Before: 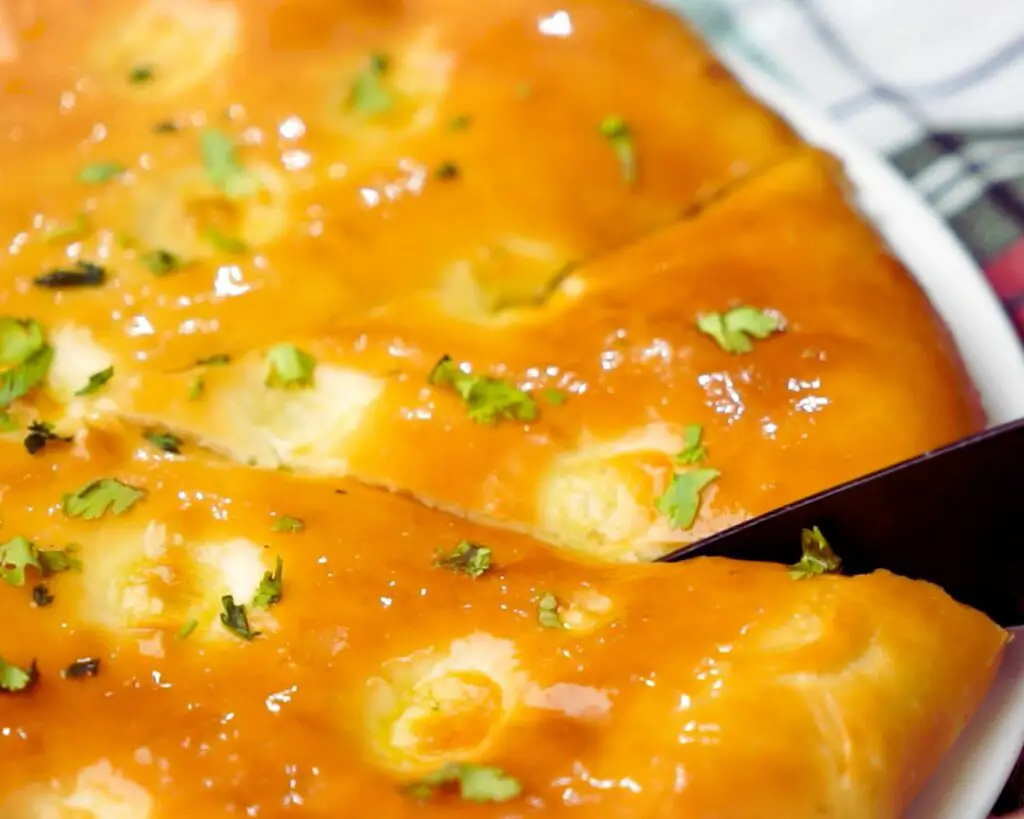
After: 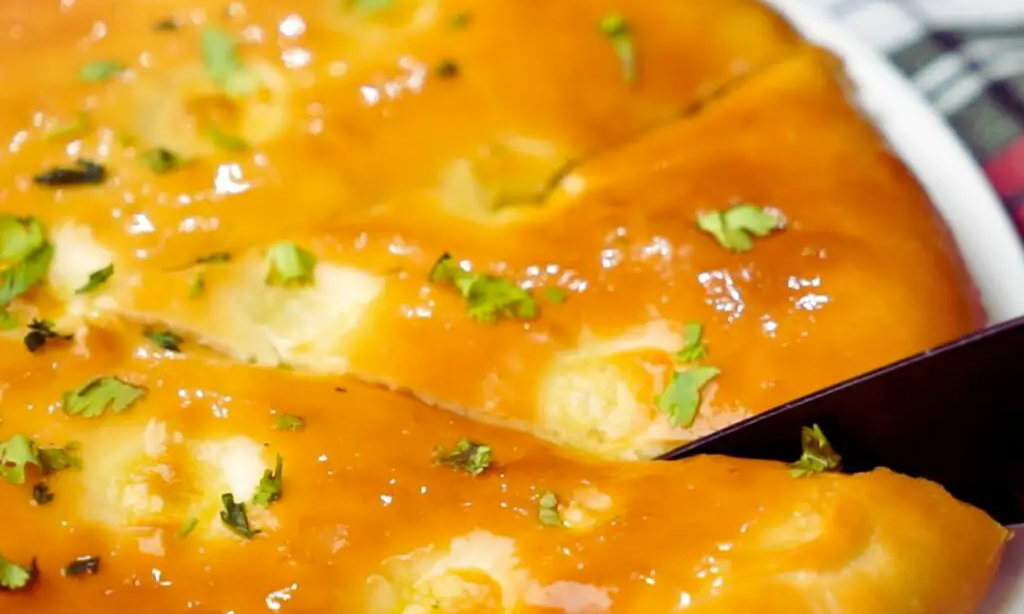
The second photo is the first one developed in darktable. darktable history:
shadows and highlights: shadows 4.1, highlights -17.6, soften with gaussian
crop and rotate: top 12.5%, bottom 12.5%
